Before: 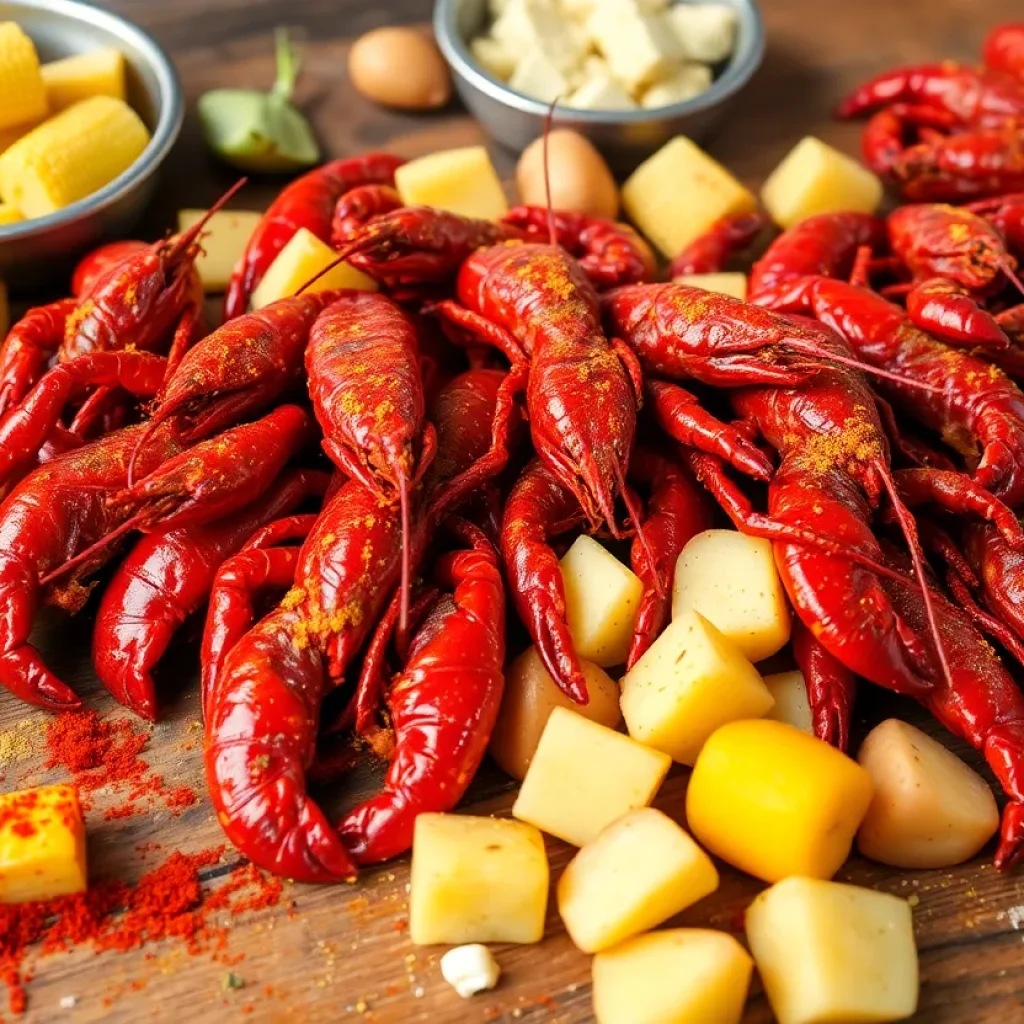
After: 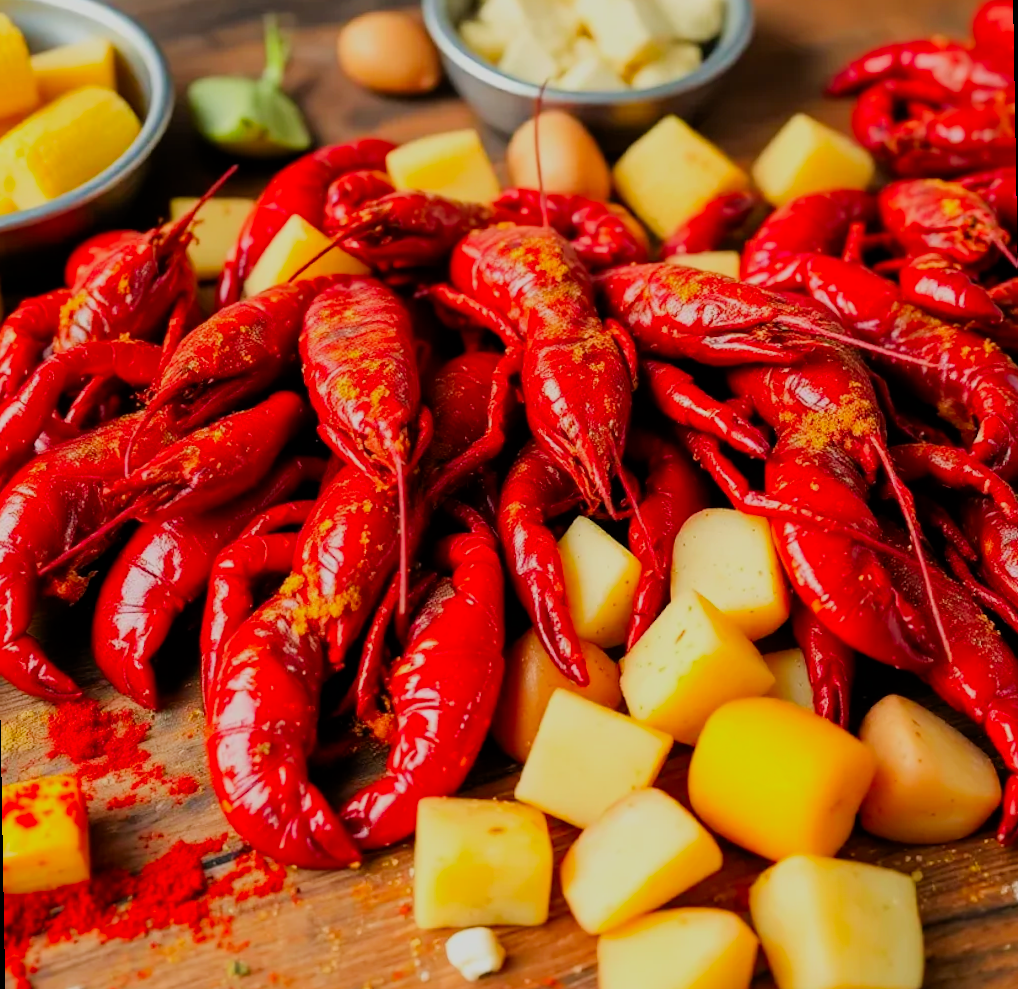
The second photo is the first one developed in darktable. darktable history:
color correction: saturation 1.32
rotate and perspective: rotation -1°, crop left 0.011, crop right 0.989, crop top 0.025, crop bottom 0.975
filmic rgb: black relative exposure -7.65 EV, white relative exposure 4.56 EV, hardness 3.61
